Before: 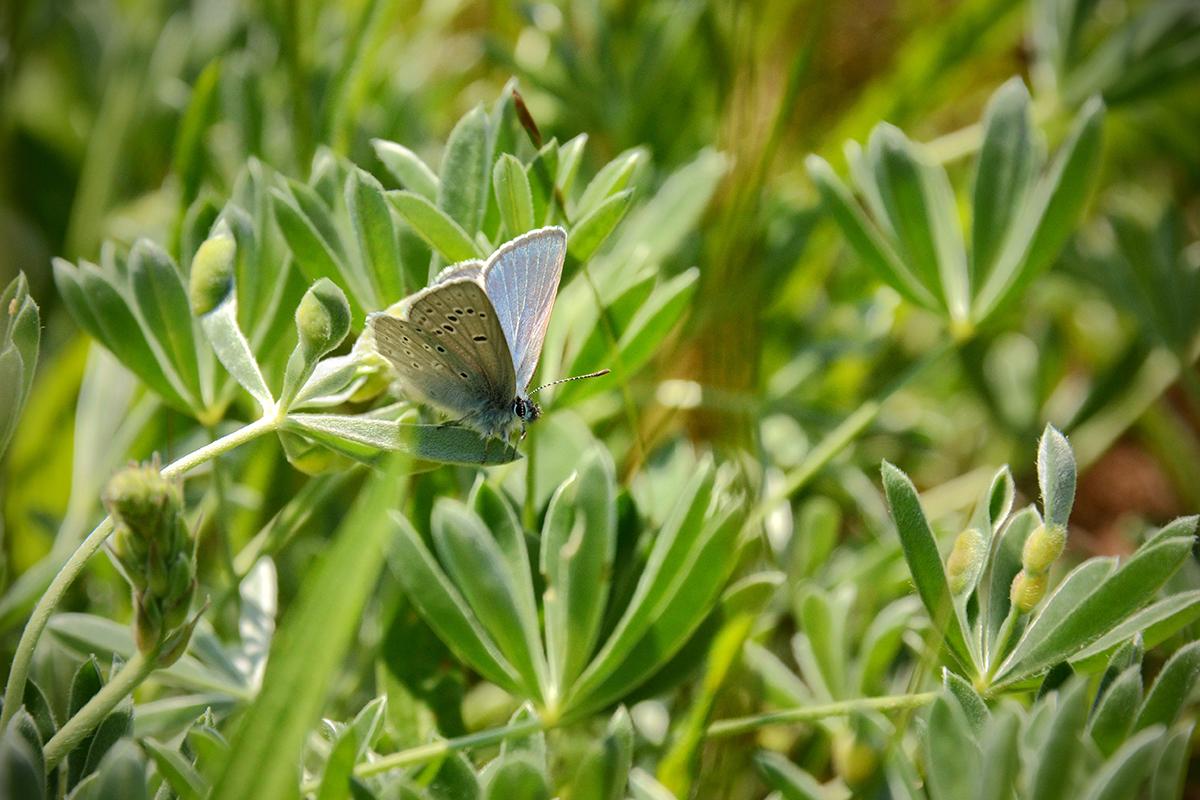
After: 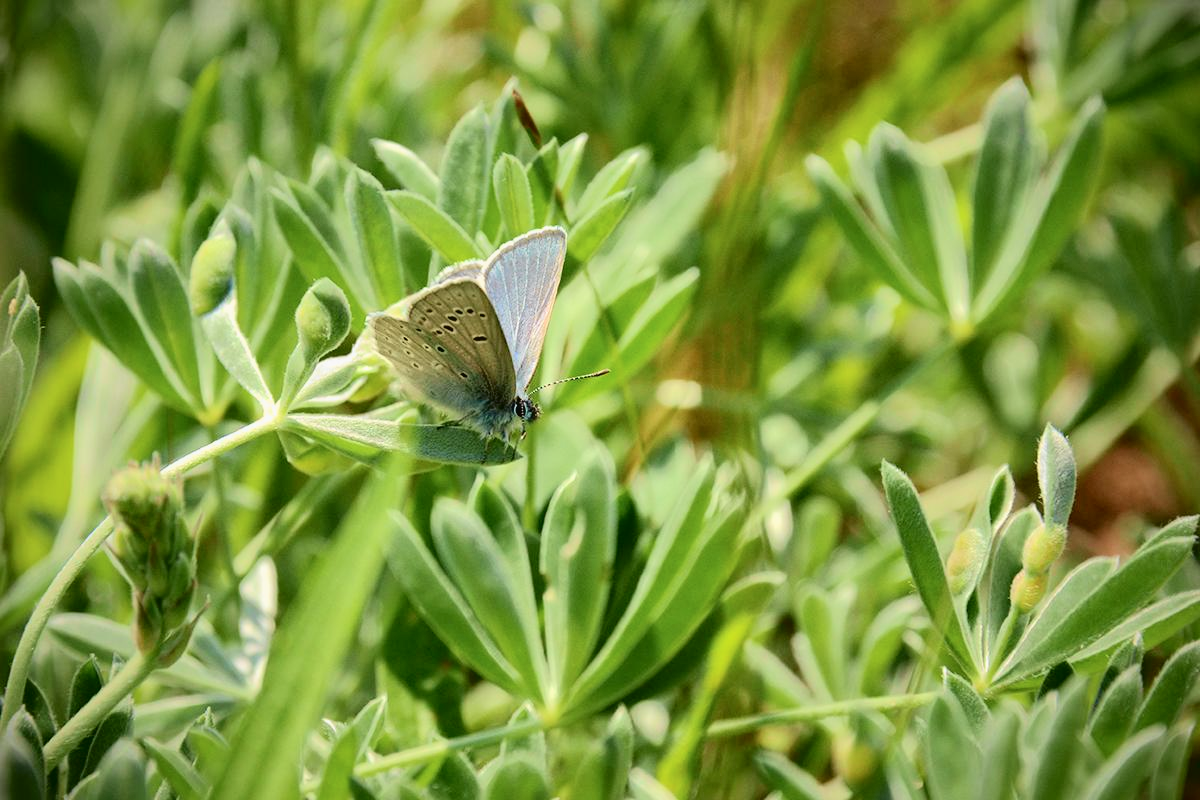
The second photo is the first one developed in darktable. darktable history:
tone curve: curves: ch0 [(0.003, 0.029) (0.037, 0.036) (0.149, 0.117) (0.297, 0.318) (0.422, 0.474) (0.531, 0.6) (0.743, 0.809) (0.877, 0.901) (1, 0.98)]; ch1 [(0, 0) (0.305, 0.325) (0.453, 0.437) (0.482, 0.479) (0.501, 0.5) (0.506, 0.503) (0.567, 0.572) (0.605, 0.608) (0.668, 0.69) (1, 1)]; ch2 [(0, 0) (0.313, 0.306) (0.4, 0.399) (0.45, 0.48) (0.499, 0.502) (0.512, 0.523) (0.57, 0.595) (0.653, 0.662) (1, 1)], color space Lab, independent channels, preserve colors none
